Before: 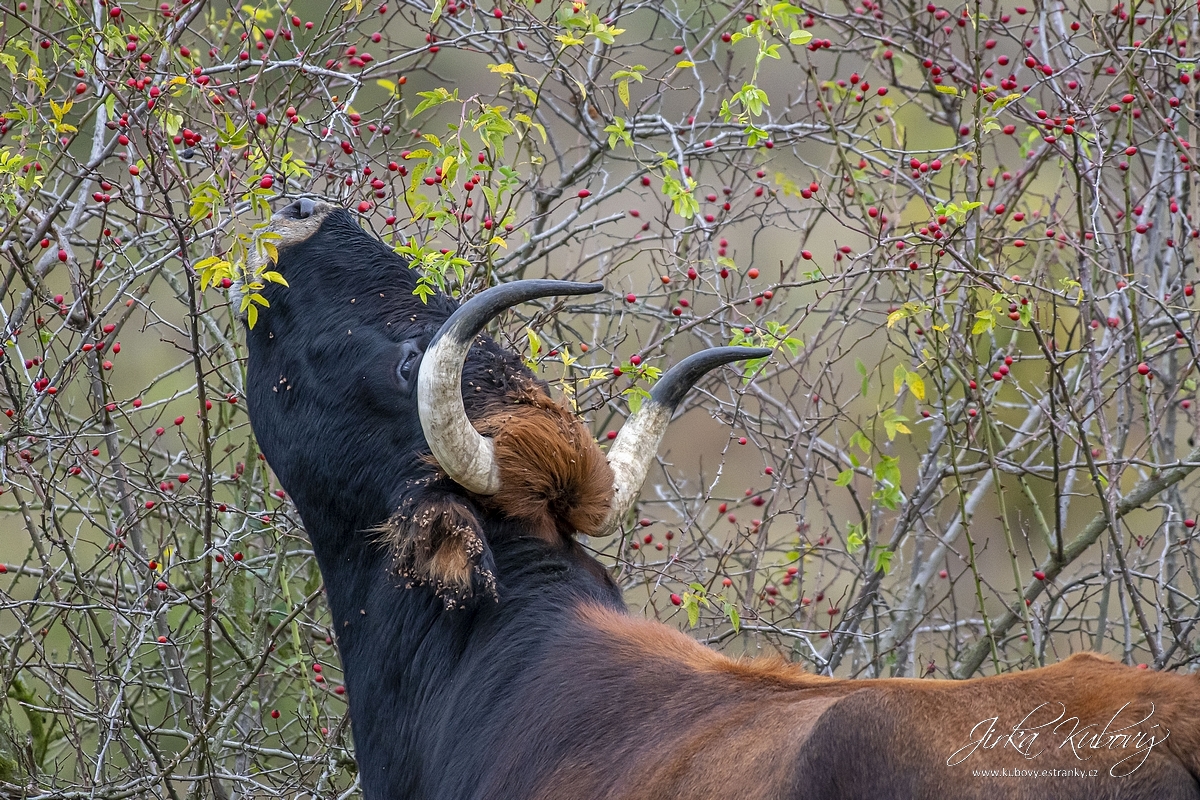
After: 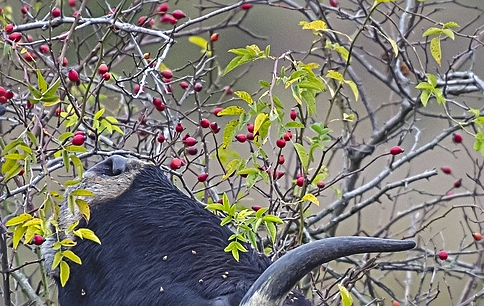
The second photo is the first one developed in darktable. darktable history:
color balance rgb: shadows lift › luminance -21.382%, shadows lift › chroma 6.618%, shadows lift › hue 272.92°, perceptual saturation grading › global saturation 18.561%, perceptual brilliance grading › global brilliance 3.005%, perceptual brilliance grading › highlights -2.811%, perceptual brilliance grading › shadows 2.781%, global vibrance -22.726%
crop: left 15.682%, top 5.458%, right 43.948%, bottom 56.204%
sharpen: radius 2.786
exposure: black level correction -0.015, exposure -0.137 EV, compensate highlight preservation false
